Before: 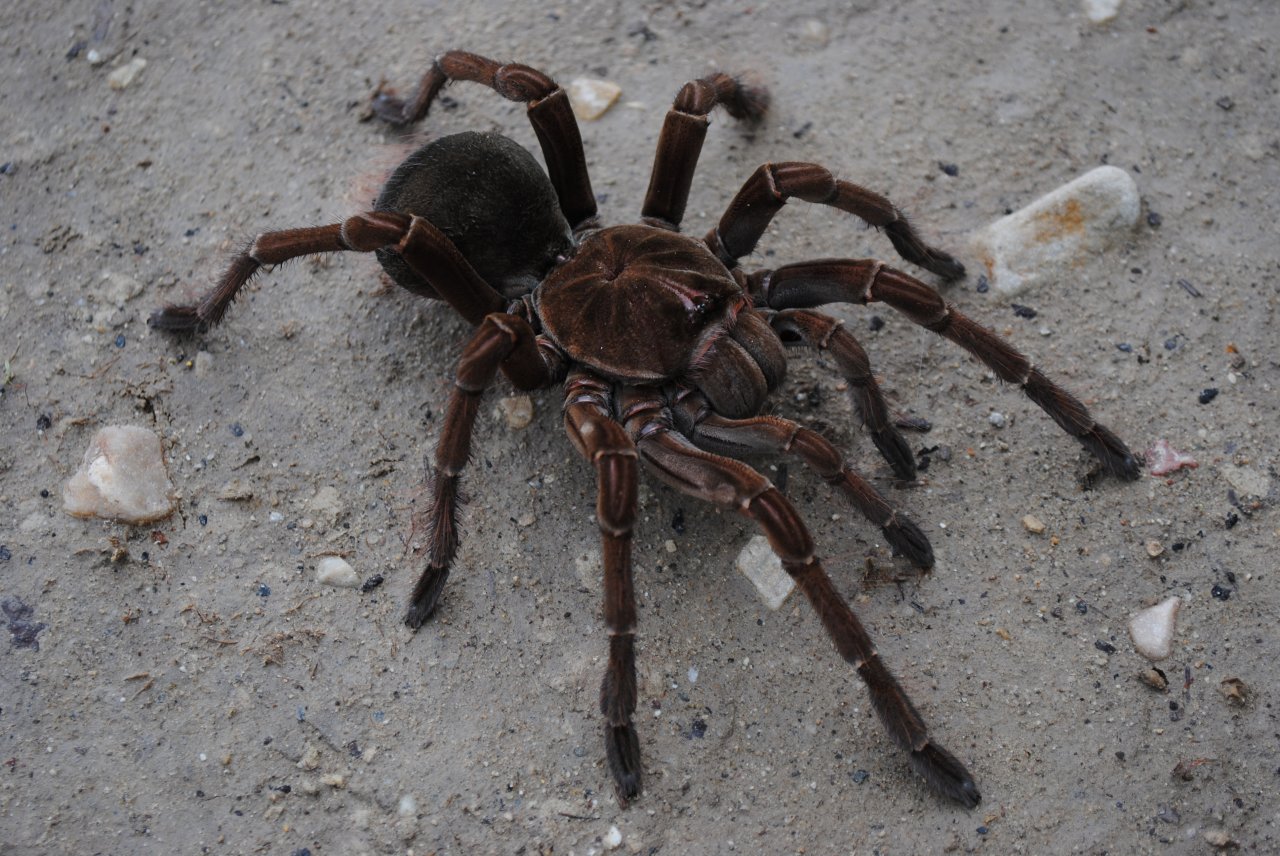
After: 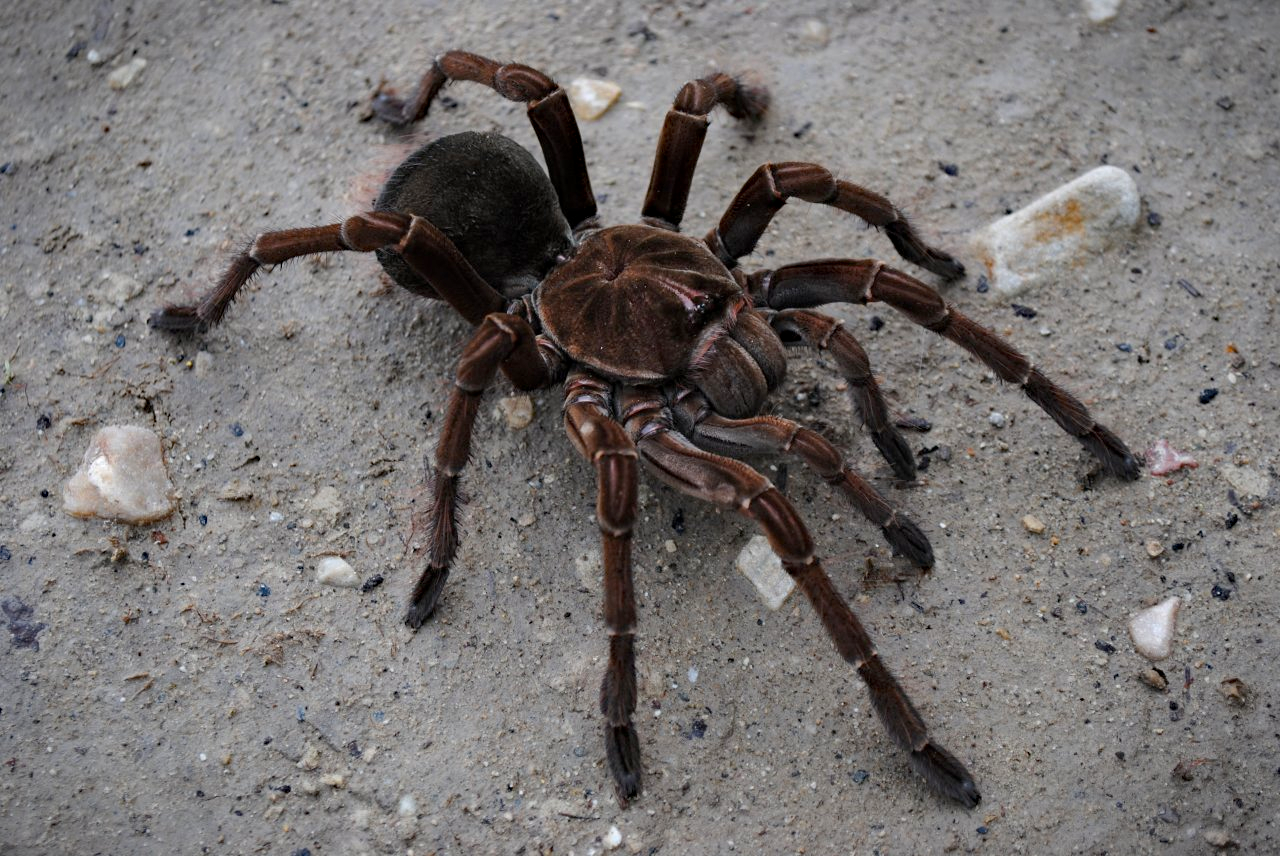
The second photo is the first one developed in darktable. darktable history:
exposure: black level correction 0.001, exposure 0.3 EV, compensate highlight preservation false
shadows and highlights: radius 133.83, soften with gaussian
haze removal: compatibility mode true, adaptive false
vignetting: fall-off start 100%, fall-off radius 64.94%, automatic ratio true, unbound false
